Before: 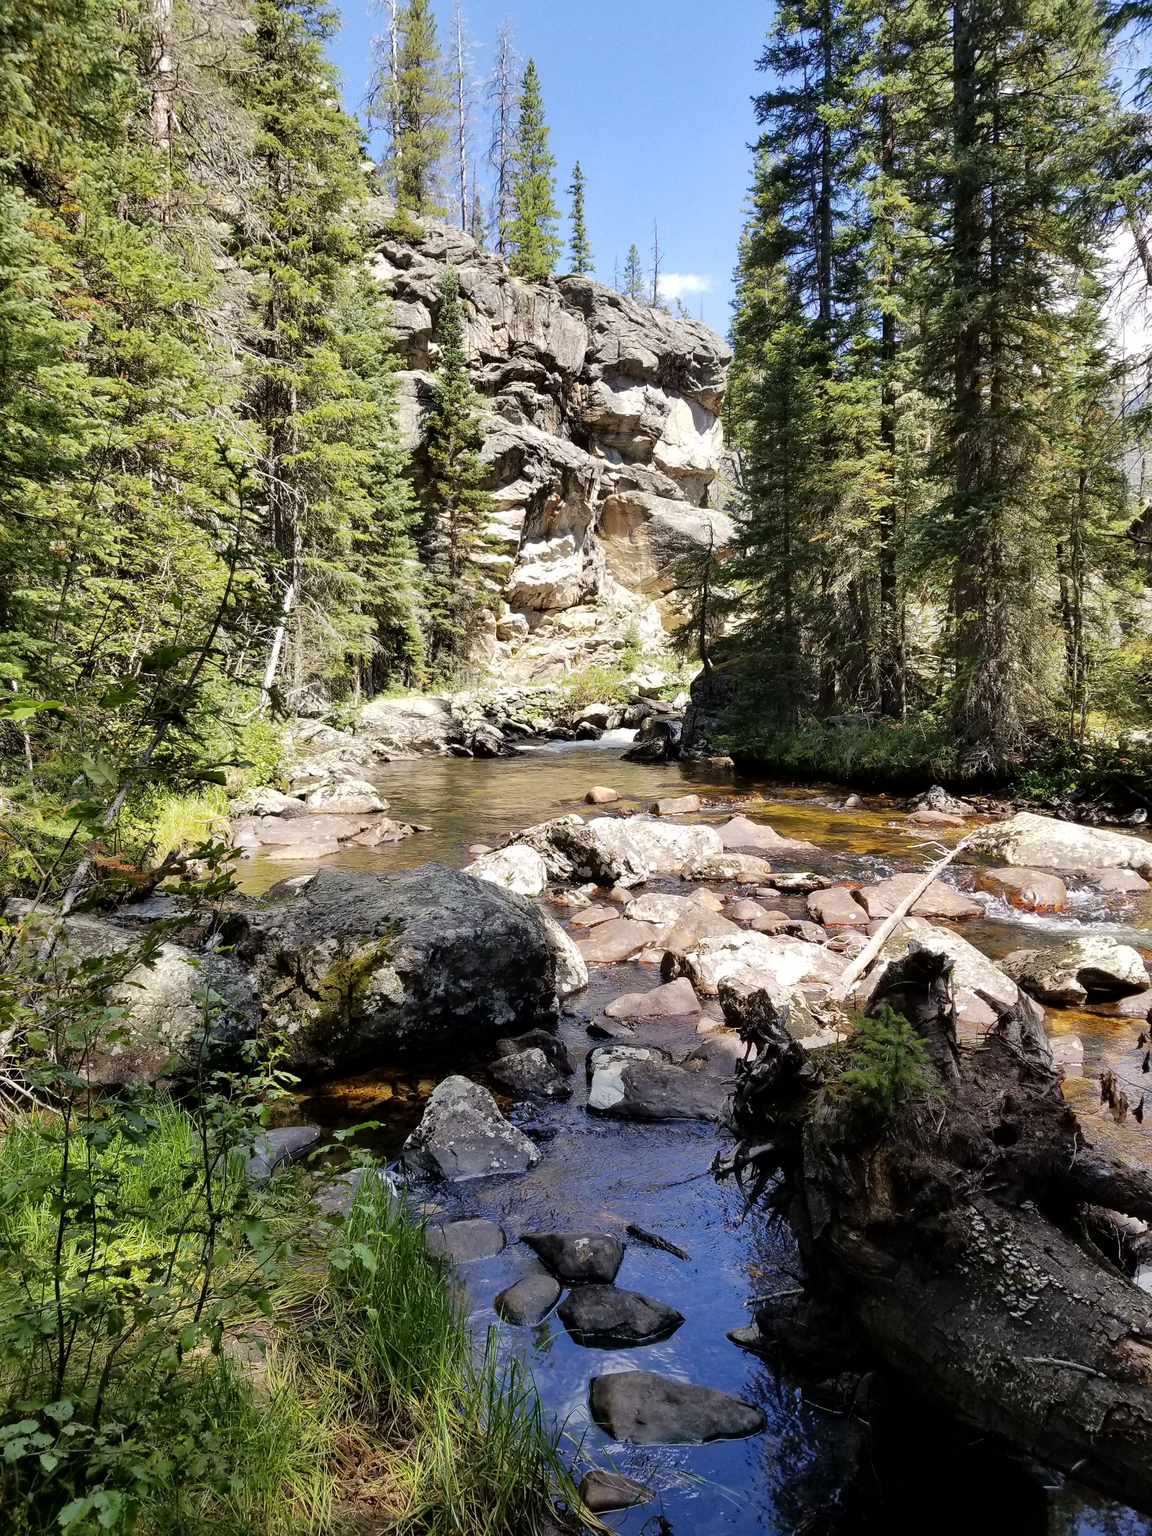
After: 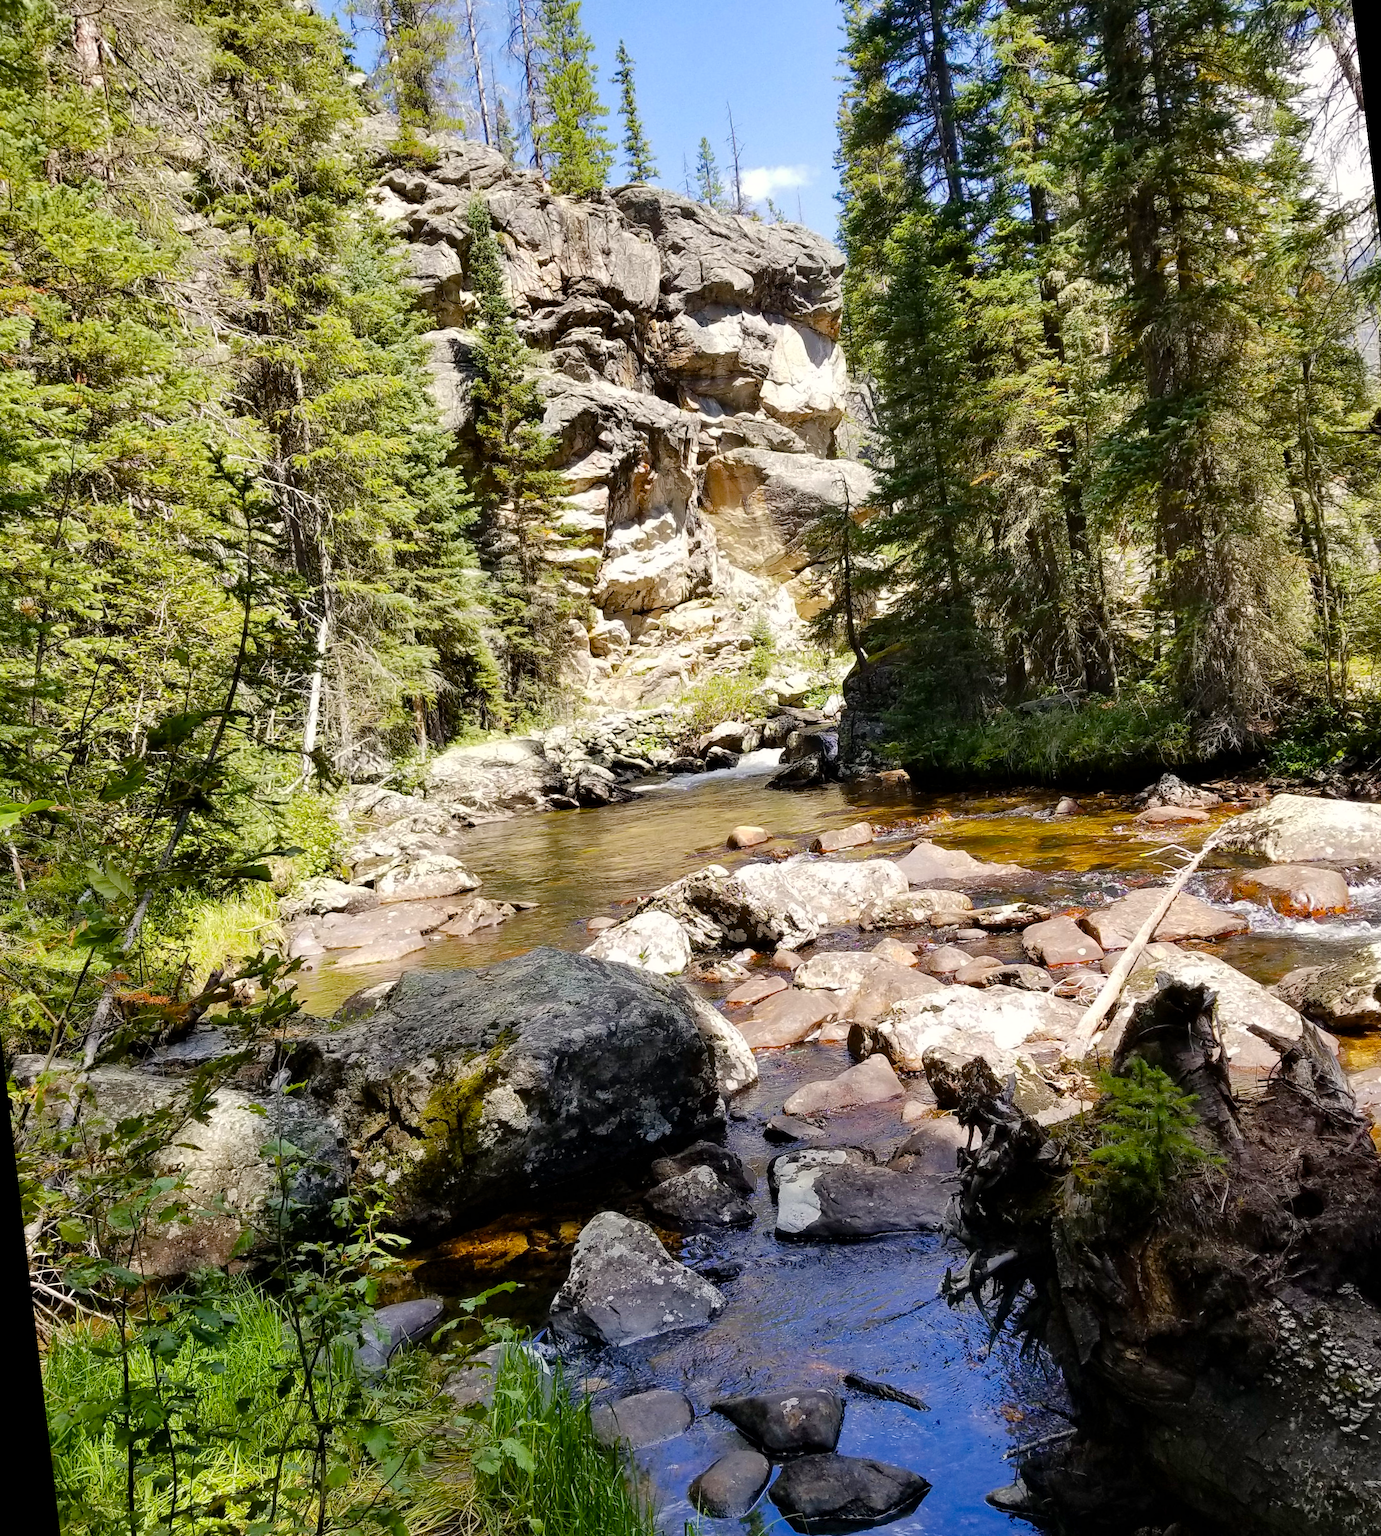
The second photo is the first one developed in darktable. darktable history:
rotate and perspective: rotation -6.83°, automatic cropping off
color balance rgb: perceptual saturation grading › global saturation 35%, perceptual saturation grading › highlights -30%, perceptual saturation grading › shadows 35%, perceptual brilliance grading › global brilliance 3%, perceptual brilliance grading › highlights -3%, perceptual brilliance grading › shadows 3%
crop: left 7.856%, top 11.836%, right 10.12%, bottom 15.387%
color calibration: x 0.342, y 0.356, temperature 5122 K
